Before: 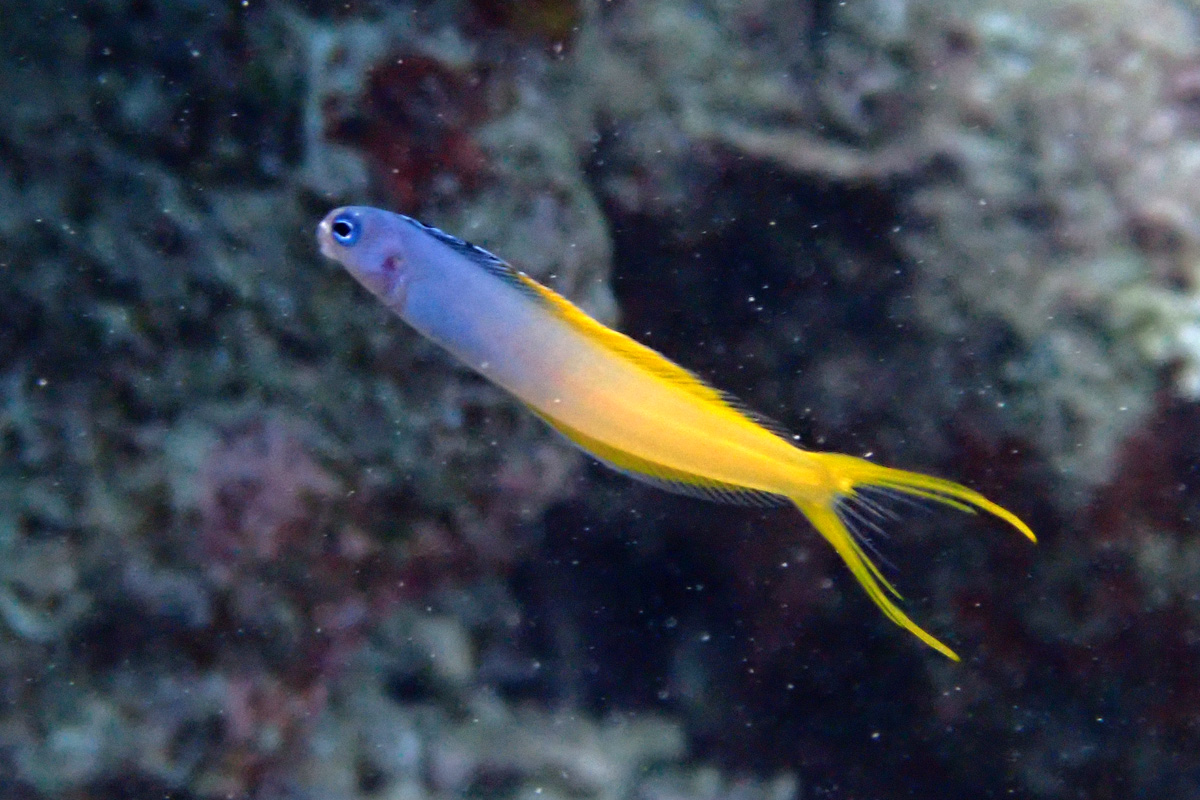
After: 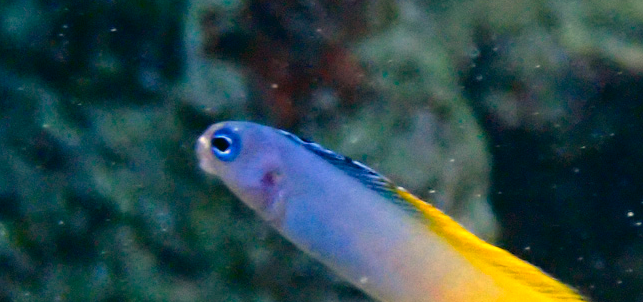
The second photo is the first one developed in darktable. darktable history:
color correction: highlights a* 5.3, highlights b* 24.26, shadows a* -15.58, shadows b* 4.02
crop: left 10.121%, top 10.631%, right 36.218%, bottom 51.526%
color balance rgb: perceptual saturation grading › global saturation 30%, global vibrance 20%
